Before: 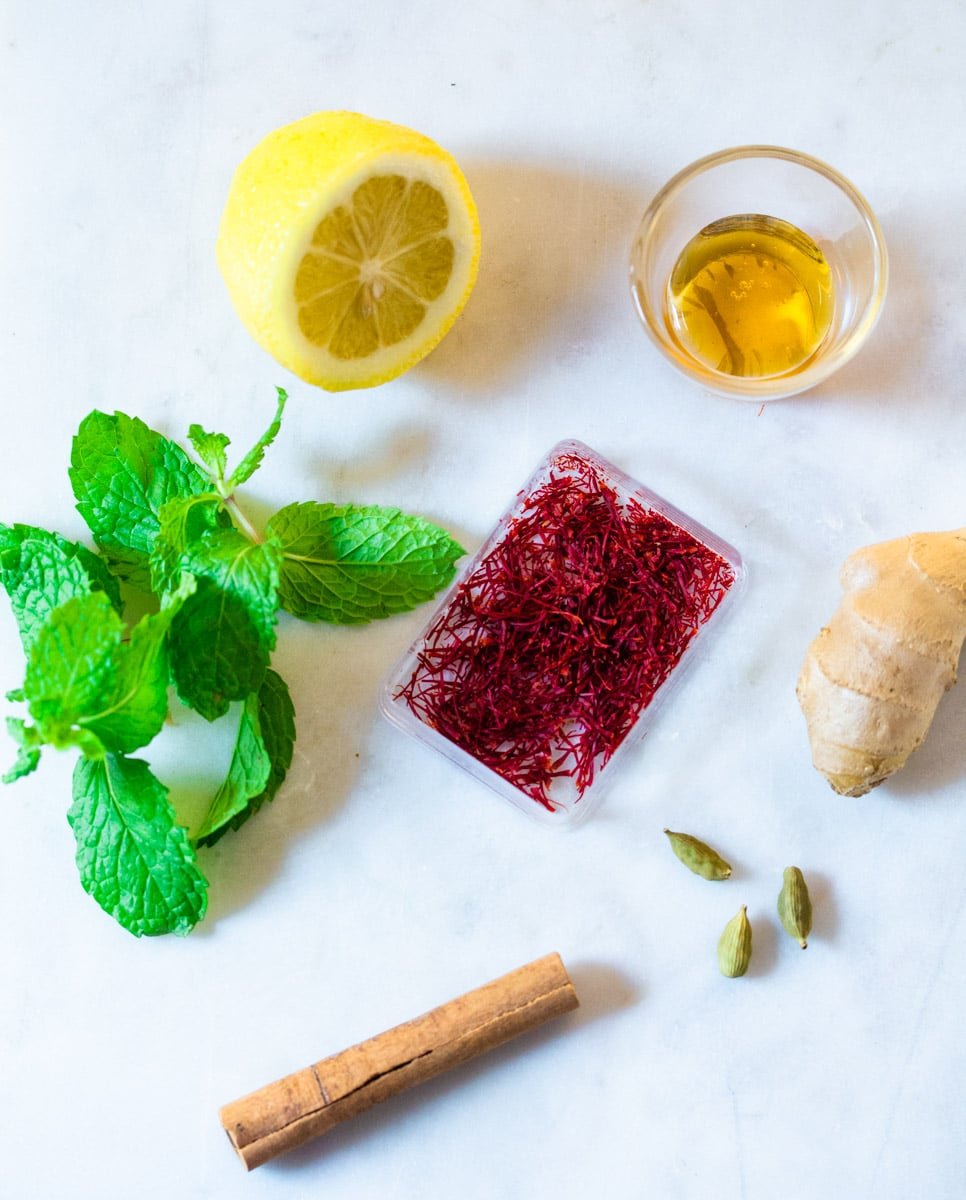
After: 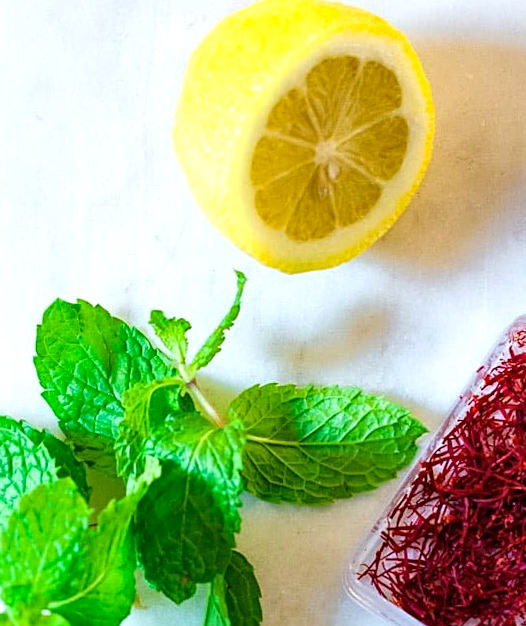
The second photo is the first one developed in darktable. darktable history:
sharpen: on, module defaults
contrast equalizer: octaves 7, y [[0.6 ×6], [0.55 ×6], [0 ×6], [0 ×6], [0 ×6]], mix 0.15
exposure: exposure 0.2 EV, compensate highlight preservation false
crop and rotate: left 3.047%, top 7.509%, right 42.236%, bottom 37.598%
haze removal: compatibility mode true, adaptive false
rotate and perspective: rotation -1.32°, lens shift (horizontal) -0.031, crop left 0.015, crop right 0.985, crop top 0.047, crop bottom 0.982
